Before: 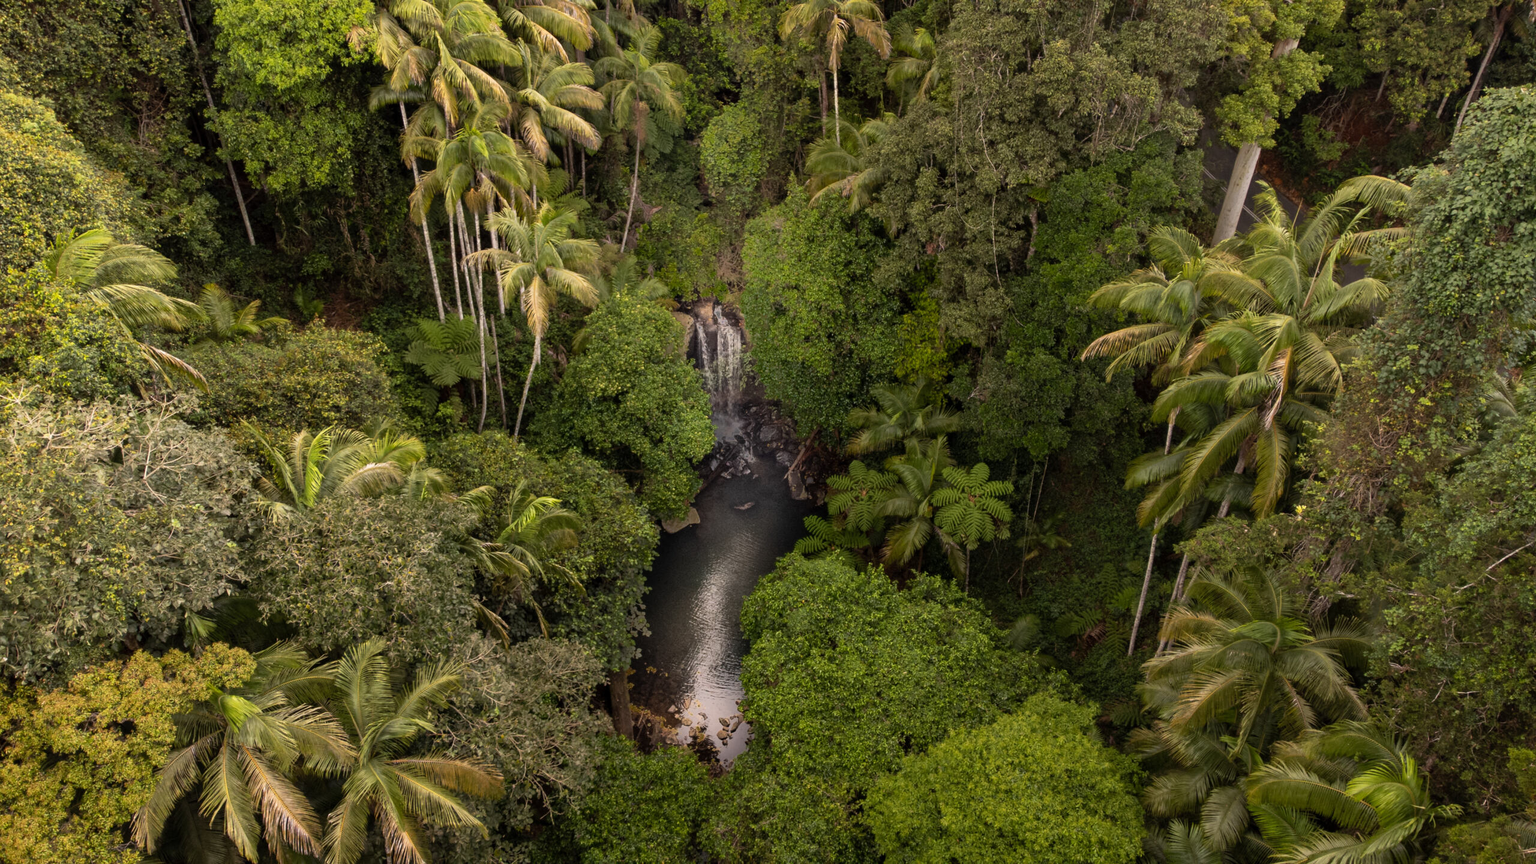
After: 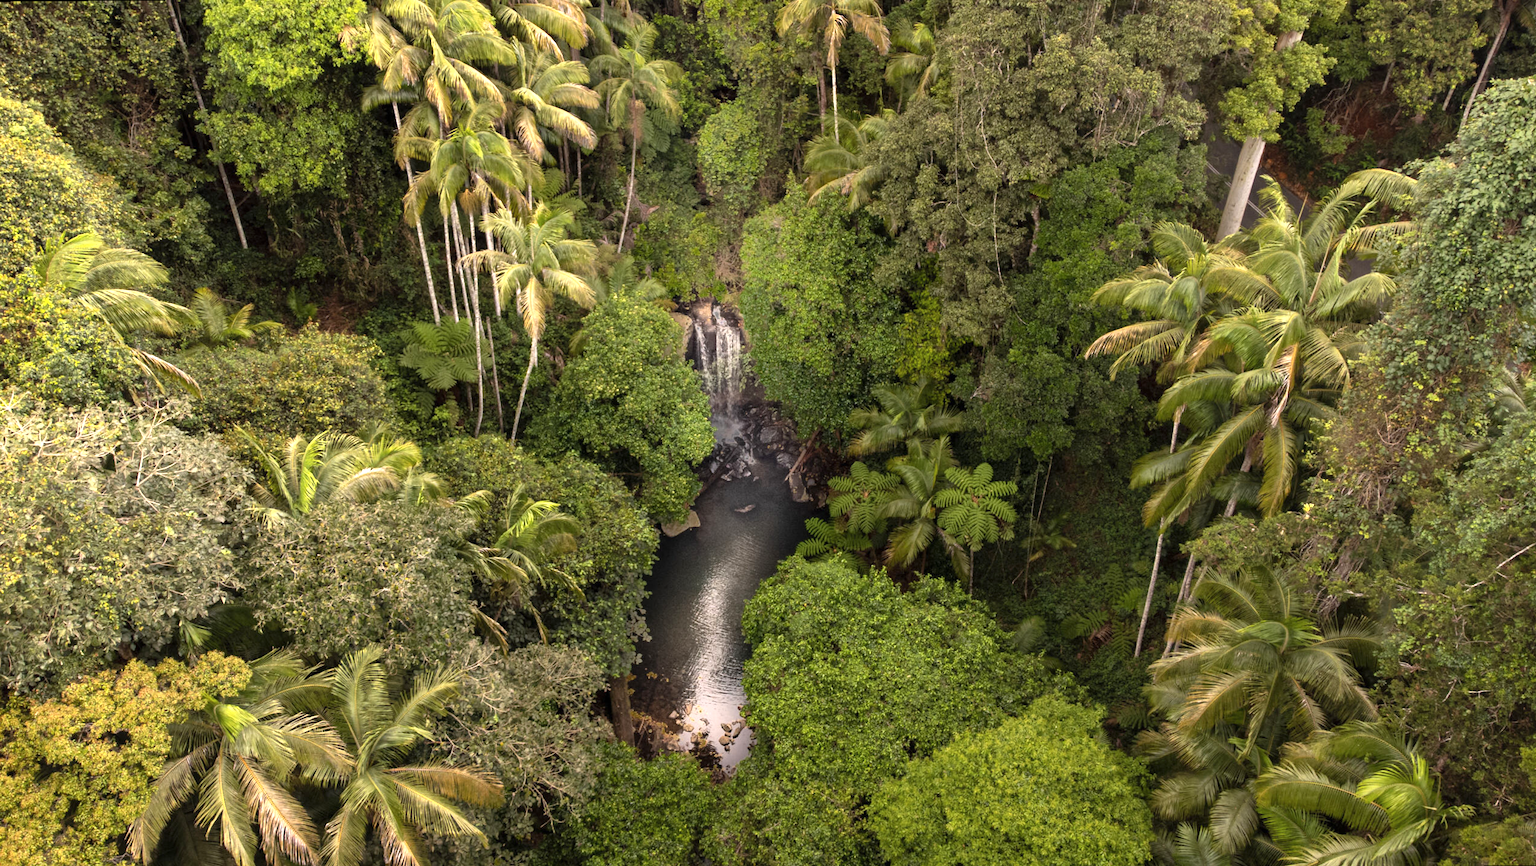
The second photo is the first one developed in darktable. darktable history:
exposure: black level correction 0, exposure 0.5 EV, compensate exposure bias true, compensate highlight preservation false
rotate and perspective: rotation -0.45°, automatic cropping original format, crop left 0.008, crop right 0.992, crop top 0.012, crop bottom 0.988
contrast brightness saturation: saturation -0.05
